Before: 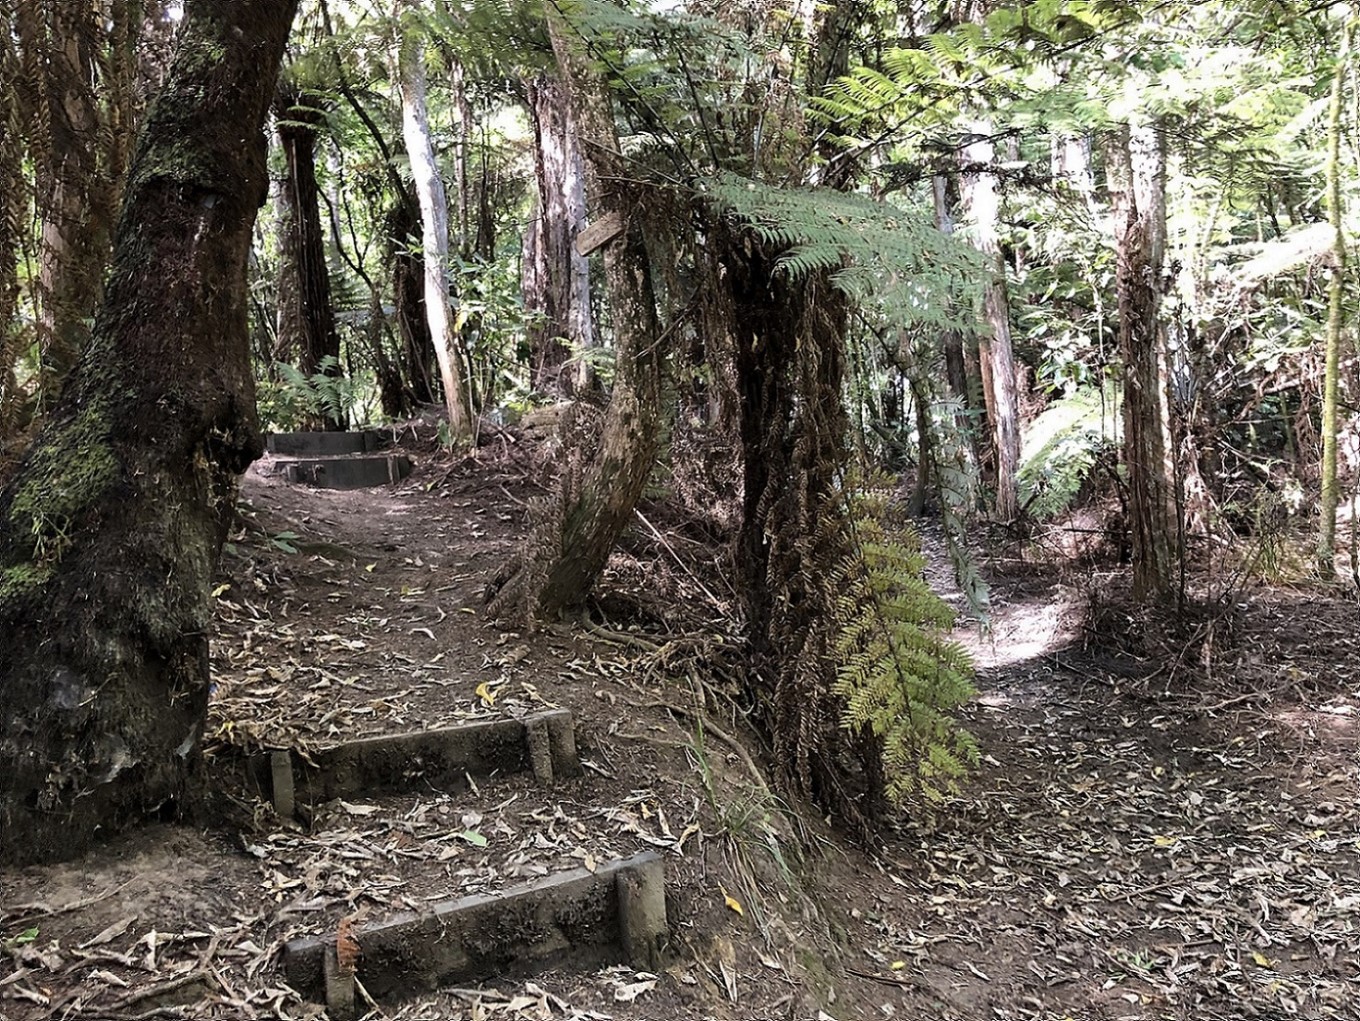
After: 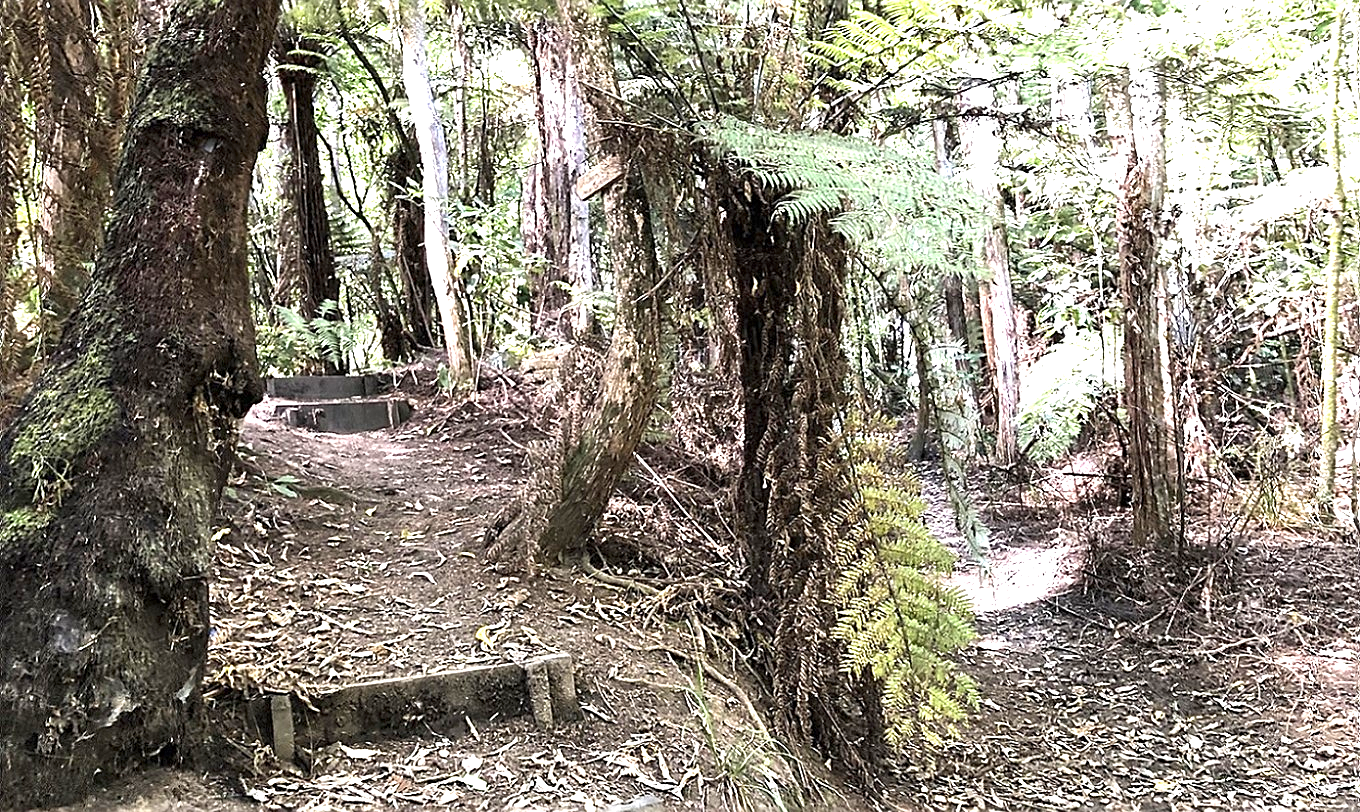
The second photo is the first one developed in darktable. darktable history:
sharpen: on, module defaults
exposure: black level correction 0, exposure 1.461 EV, compensate highlight preservation false
tone equalizer: on, module defaults
crop and rotate: top 5.655%, bottom 14.797%
